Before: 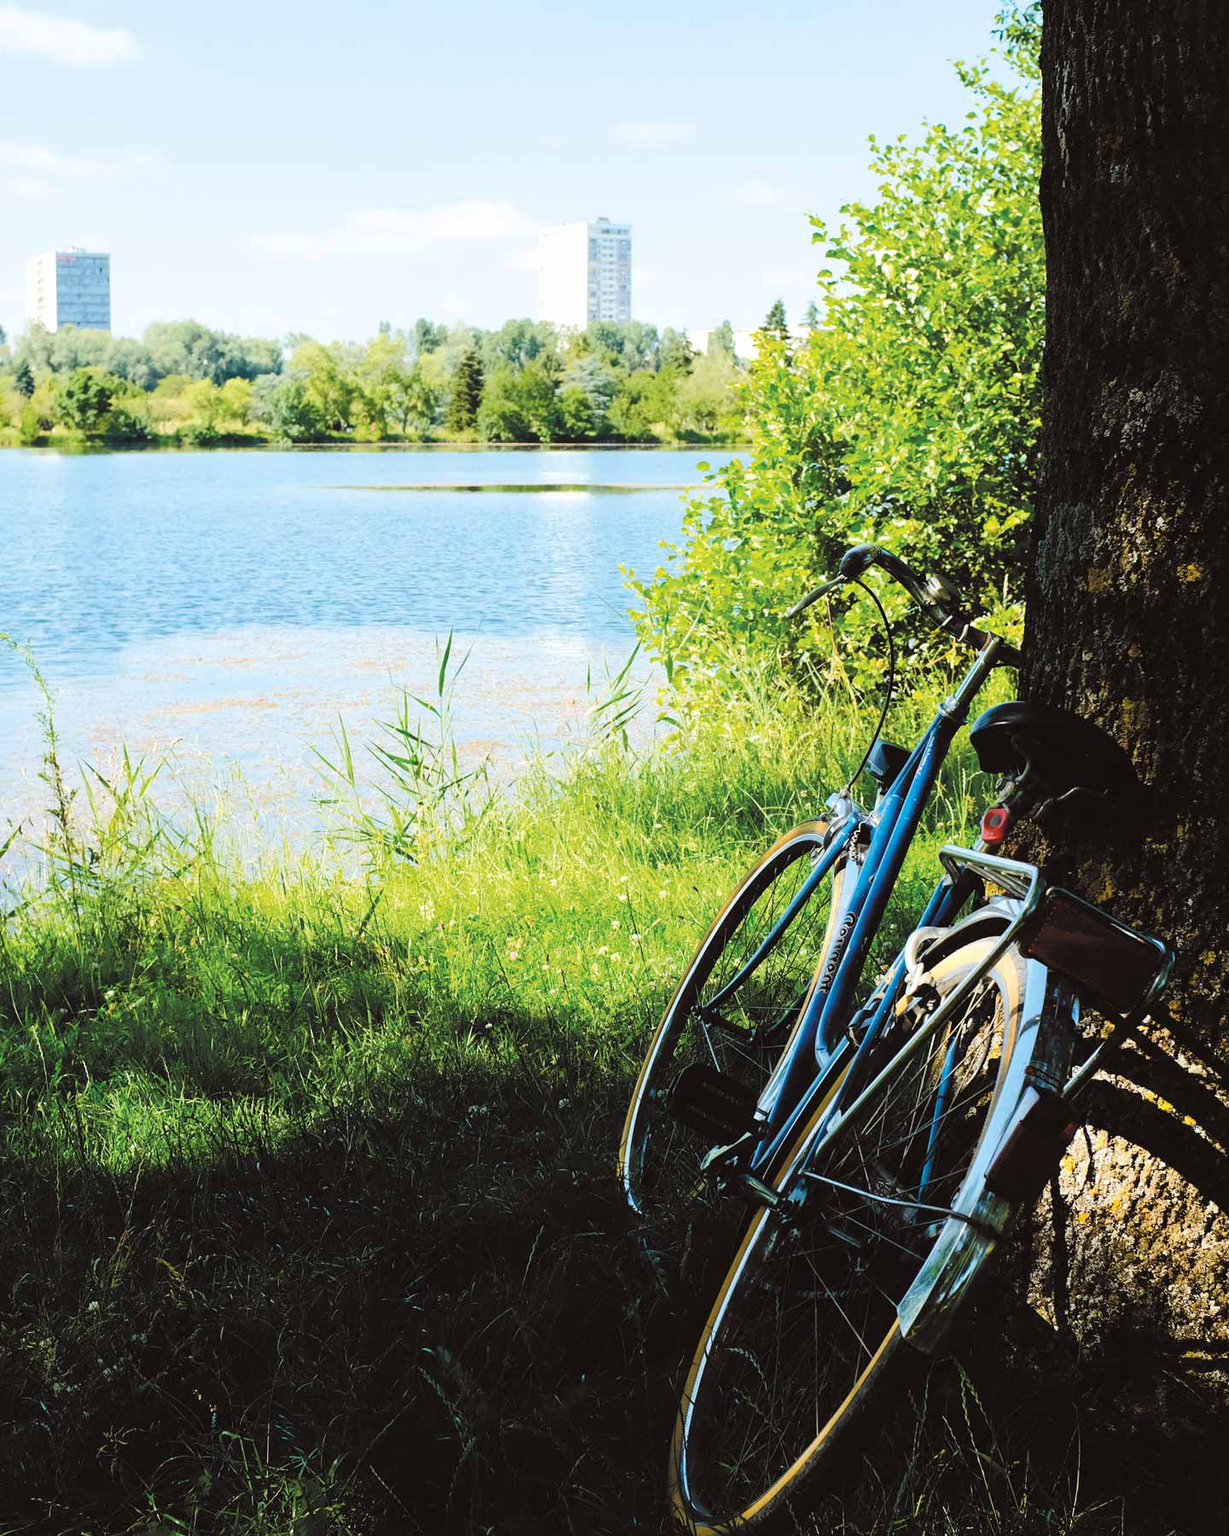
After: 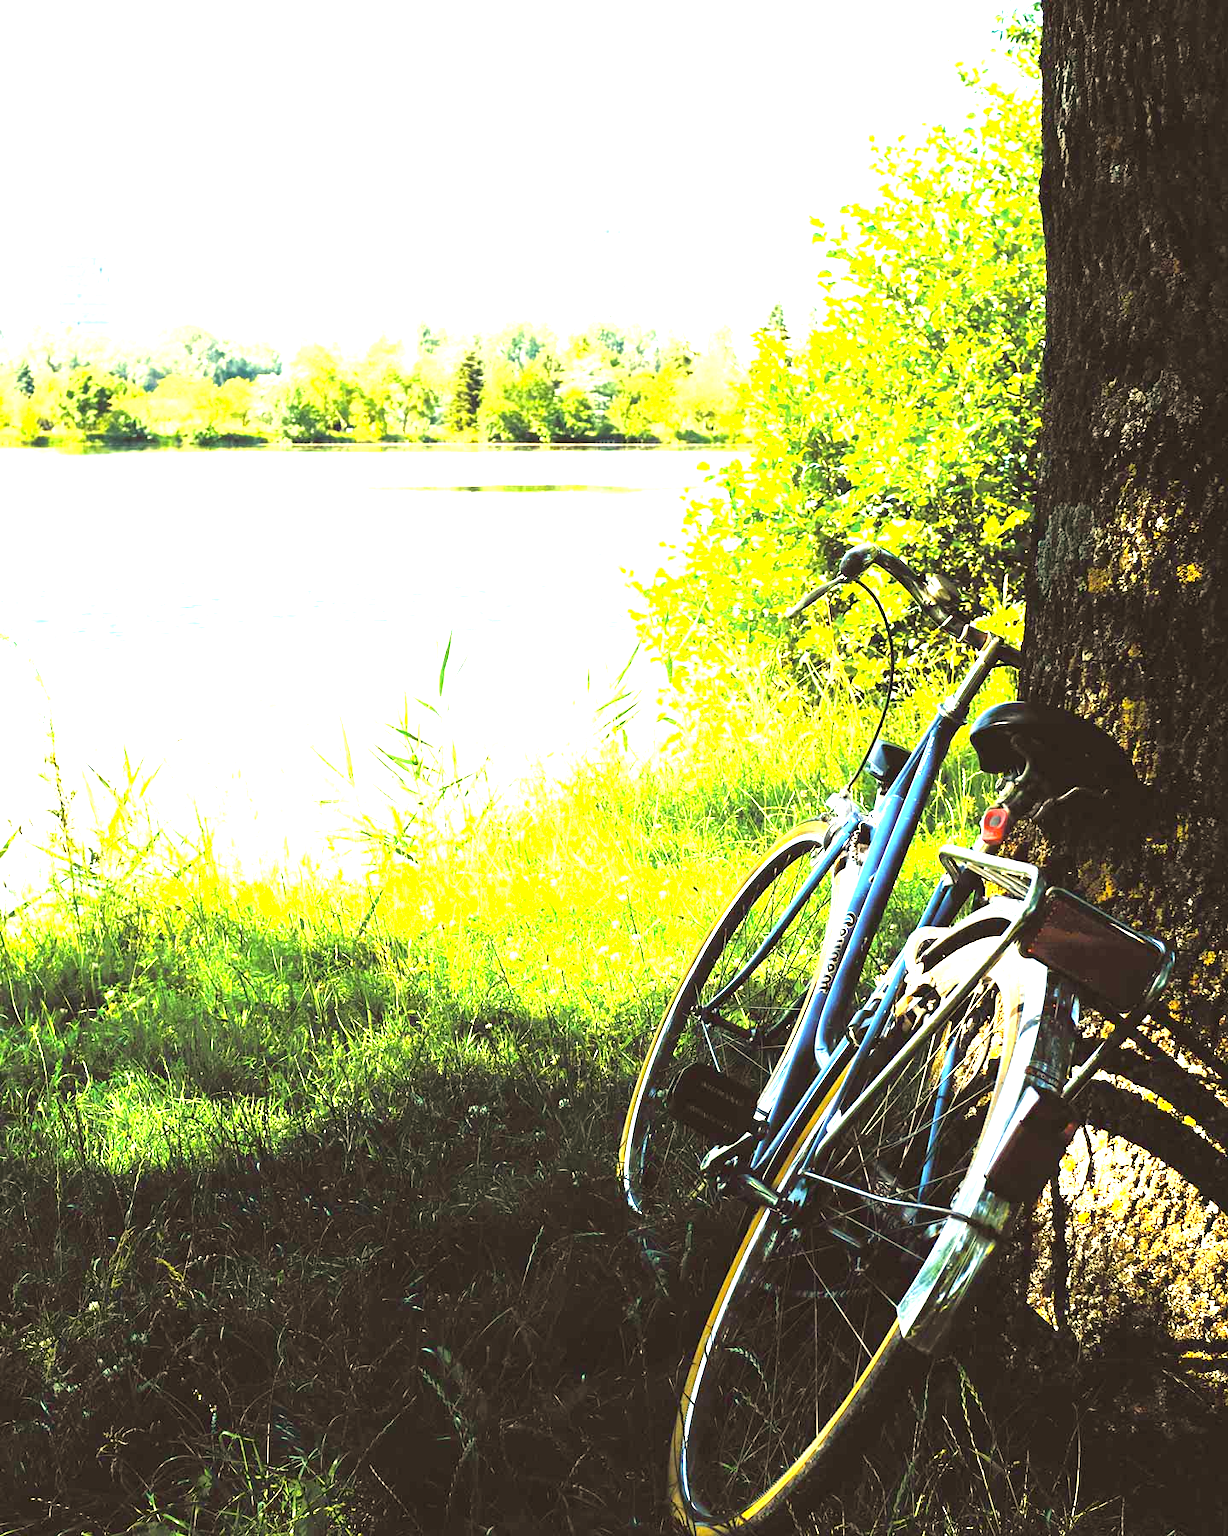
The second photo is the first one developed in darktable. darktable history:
exposure: black level correction 0, exposure 1.744 EV, compensate highlight preservation false
color correction: highlights a* 1.46, highlights b* 17.94
